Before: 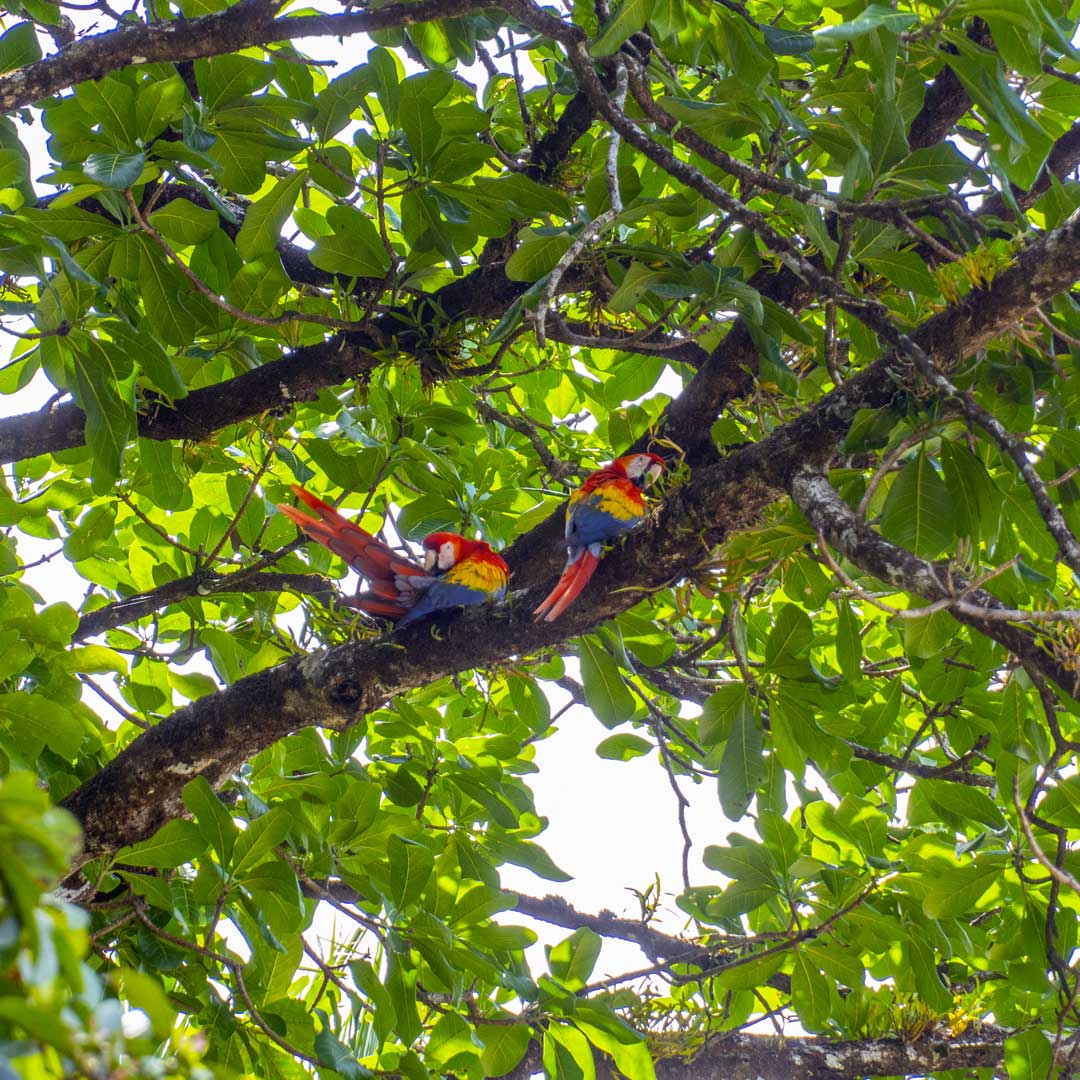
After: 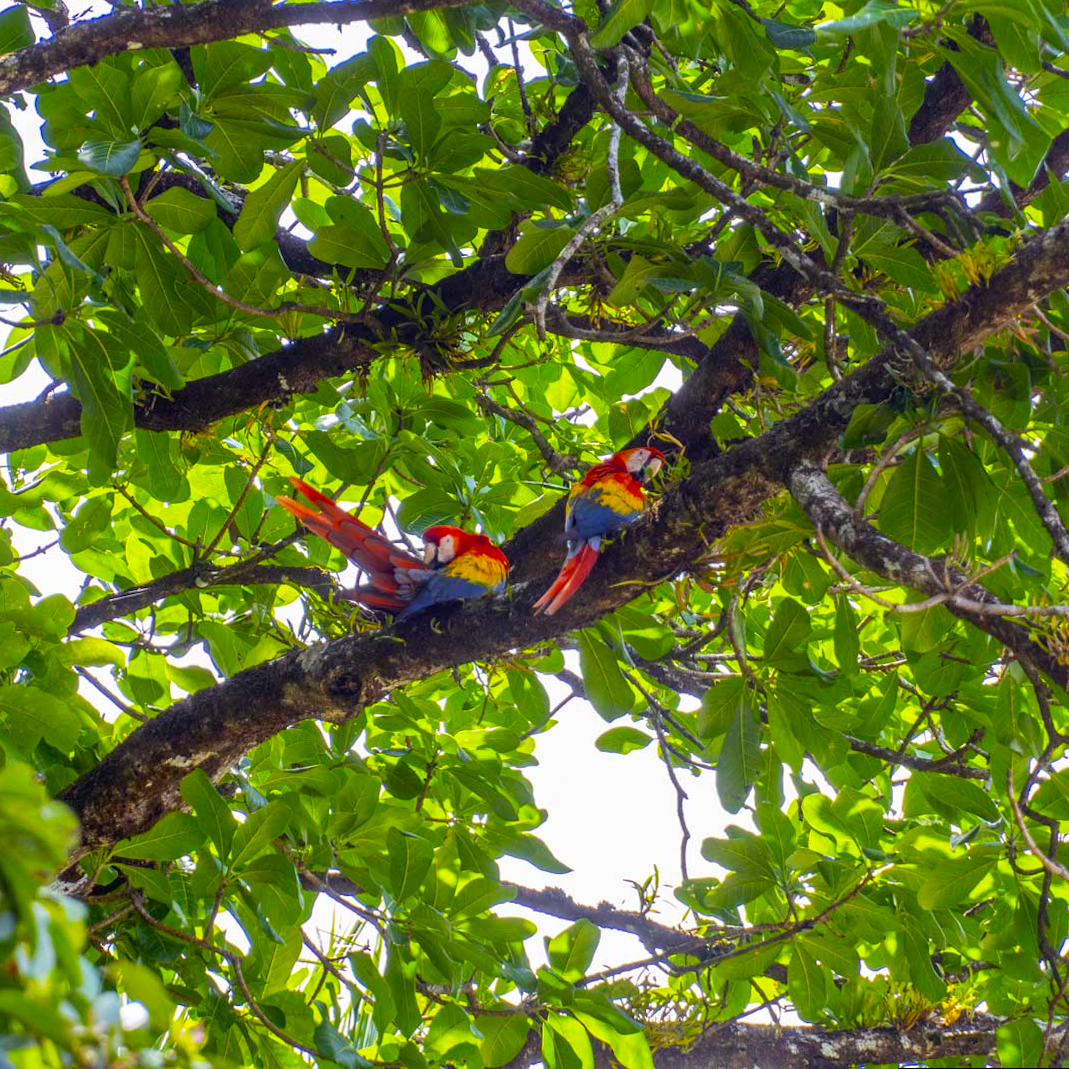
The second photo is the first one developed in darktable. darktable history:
rotate and perspective: rotation 0.174°, lens shift (vertical) 0.013, lens shift (horizontal) 0.019, shear 0.001, automatic cropping original format, crop left 0.007, crop right 0.991, crop top 0.016, crop bottom 0.997
color balance: output saturation 120%
